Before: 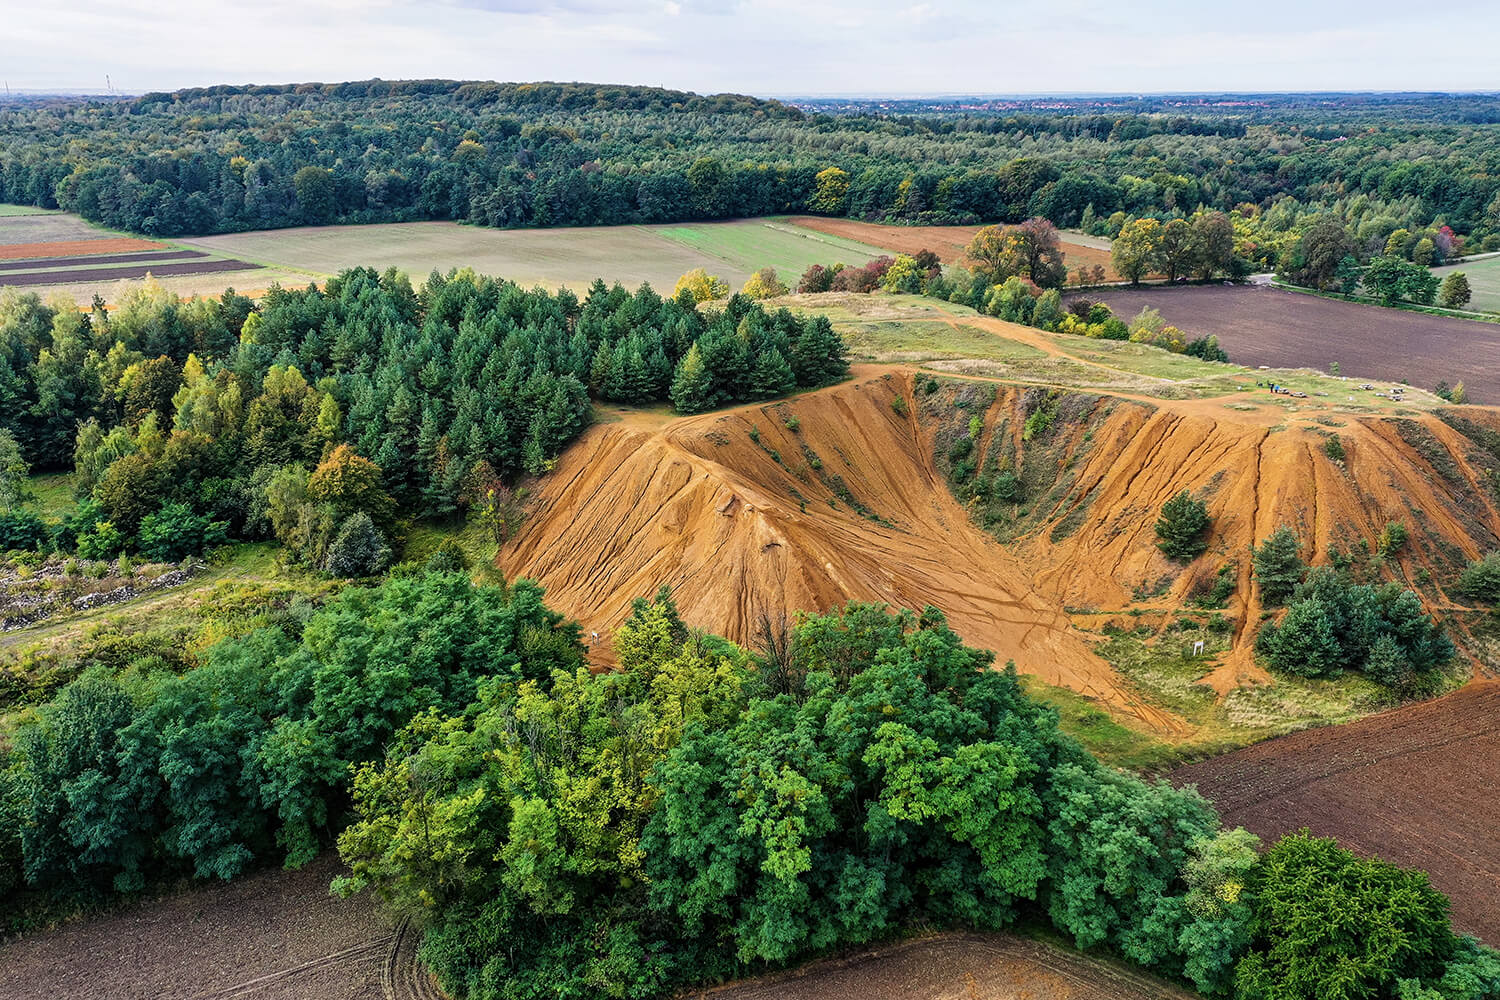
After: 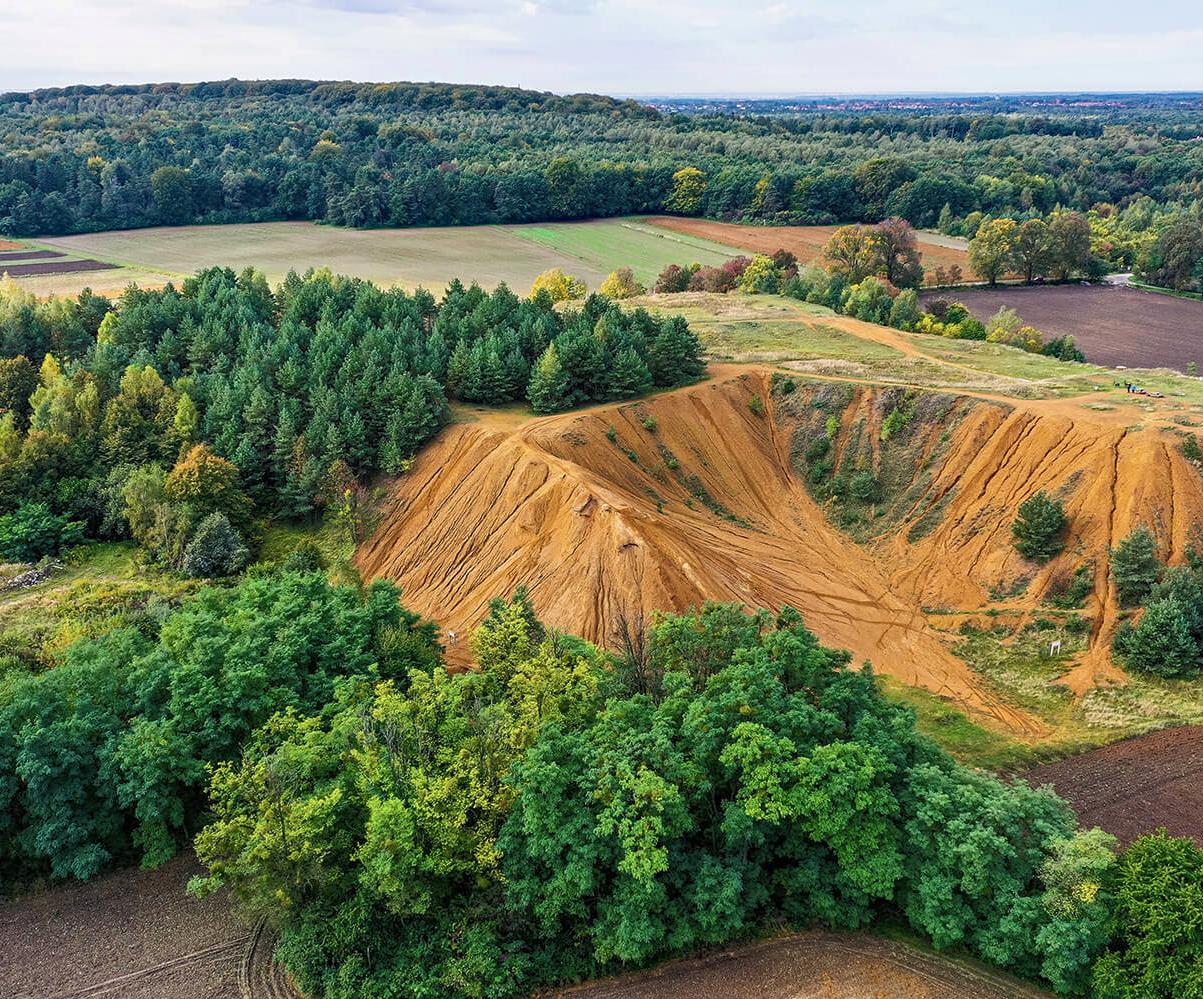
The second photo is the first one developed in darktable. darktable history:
crop and rotate: left 9.597%, right 10.195%
haze removal: compatibility mode true, adaptive false
rgb curve: curves: ch0 [(0, 0) (0.093, 0.159) (0.241, 0.265) (0.414, 0.42) (1, 1)], compensate middle gray true, preserve colors basic power
